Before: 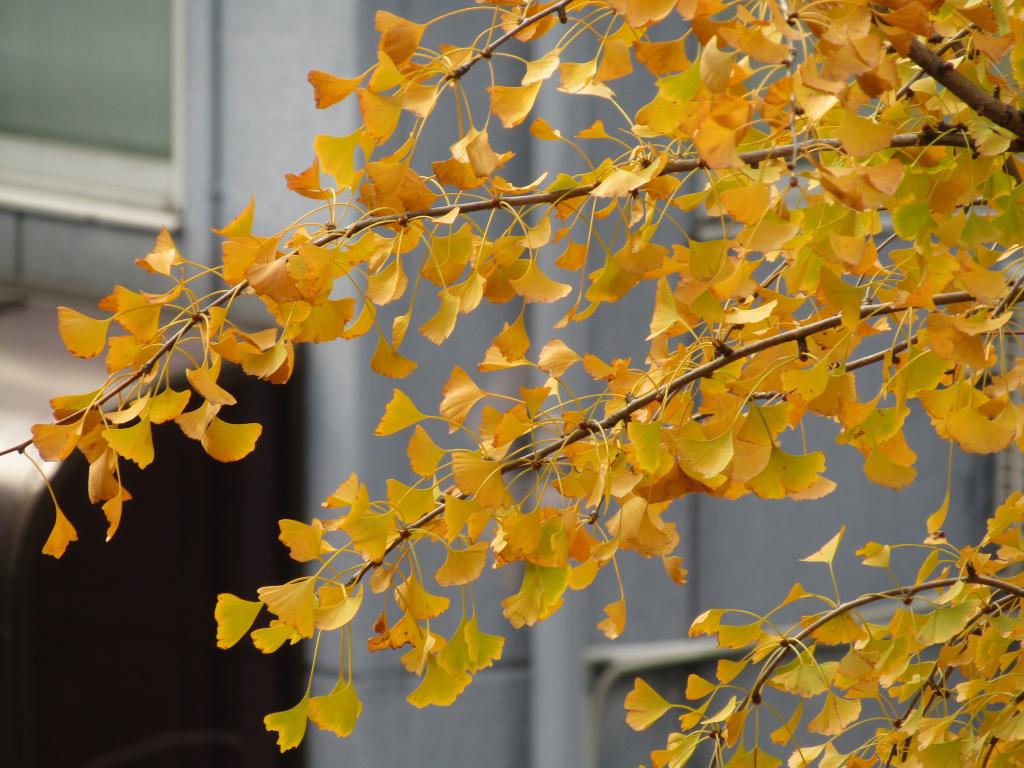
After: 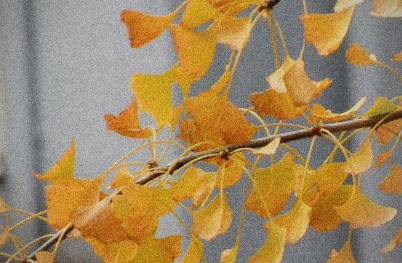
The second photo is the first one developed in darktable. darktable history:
filmic rgb: black relative exposure -7.65 EV, white relative exposure 4.56 EV, hardness 3.61, contrast 1.05
white balance: emerald 1
crop: left 15.452%, top 5.459%, right 43.956%, bottom 56.62%
rotate and perspective: rotation -3.52°, crop left 0.036, crop right 0.964, crop top 0.081, crop bottom 0.919
vignetting: fall-off radius 60.92%
grain: coarseness 0.09 ISO, strength 40%
color balance rgb: linear chroma grading › shadows -3%, linear chroma grading › highlights -4%
